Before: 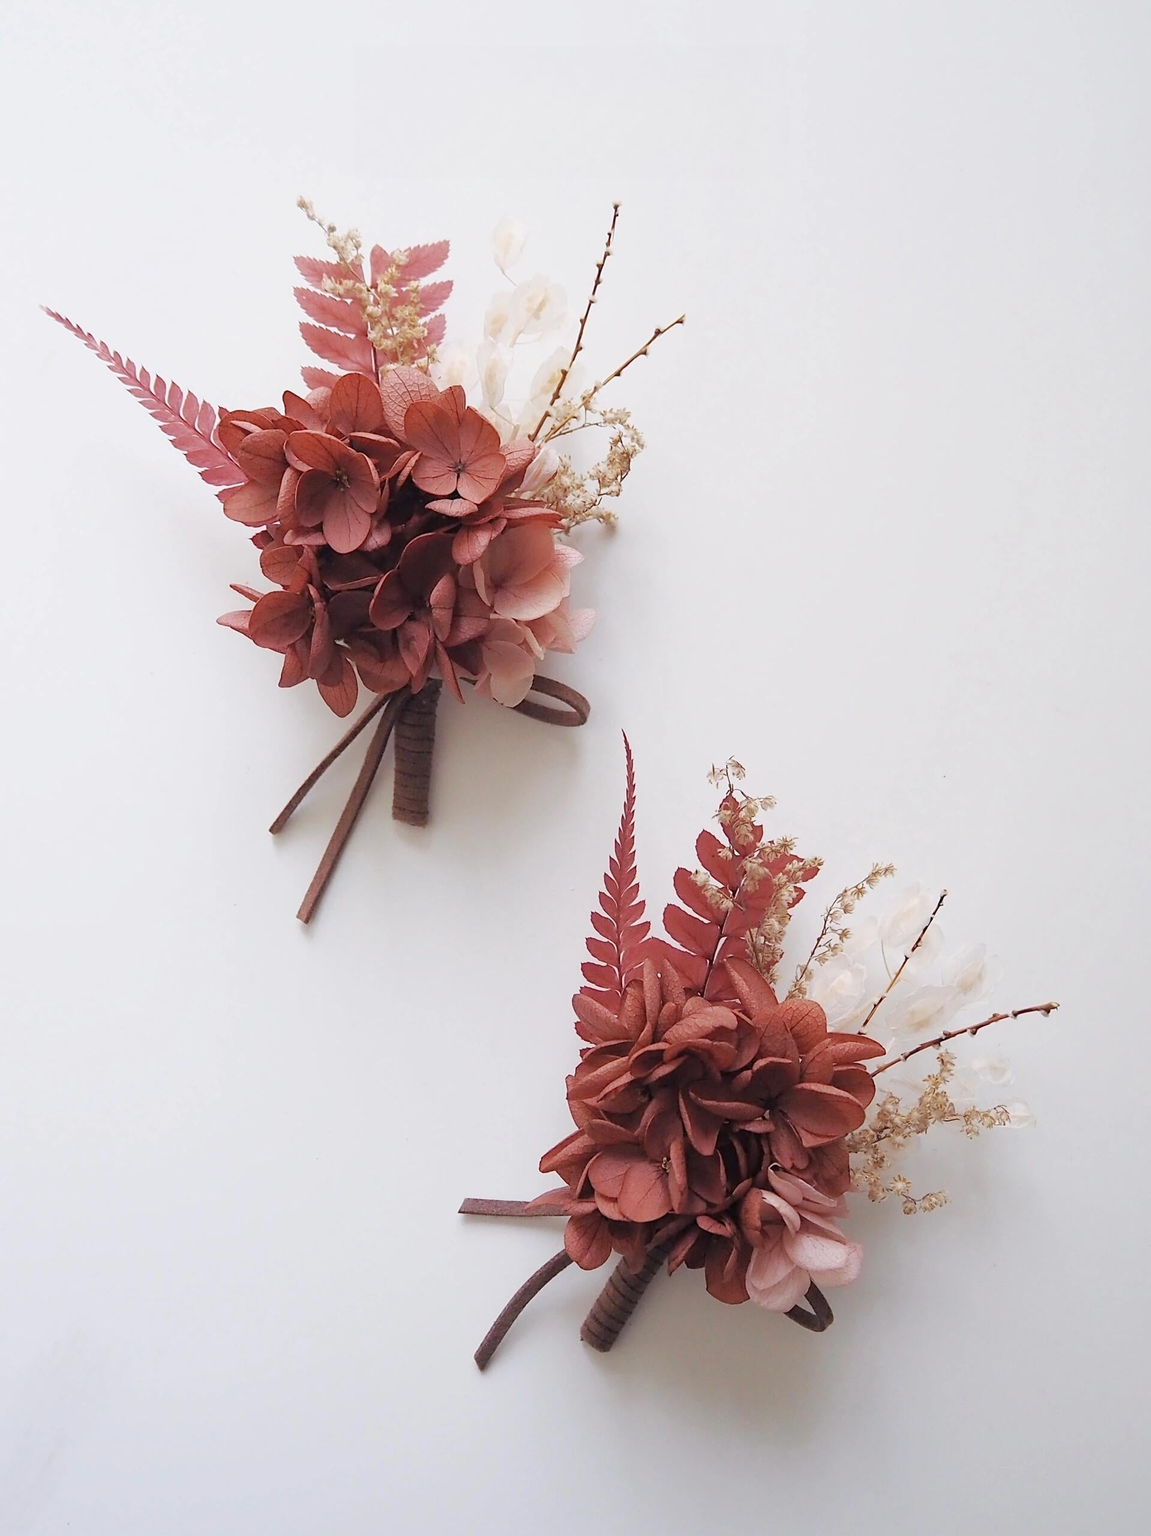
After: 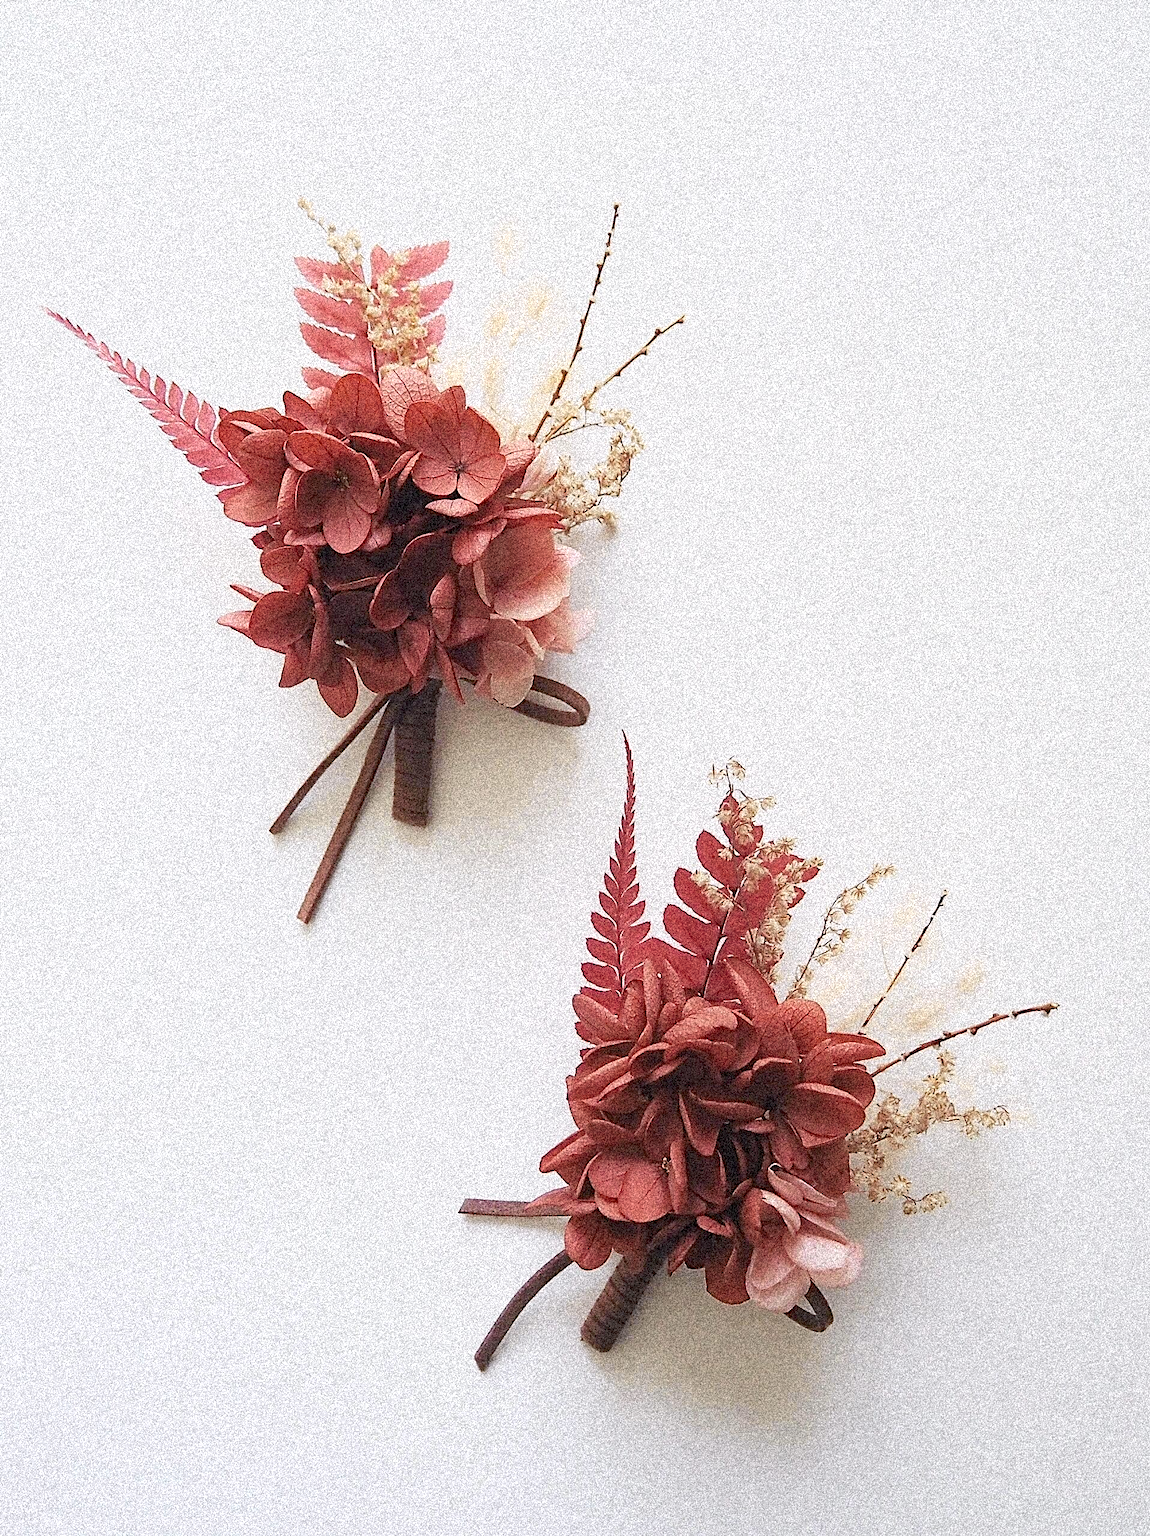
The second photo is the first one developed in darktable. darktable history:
grain: coarseness 3.75 ISO, strength 100%, mid-tones bias 0%
tone curve: curves: ch0 [(0, 0.038) (0.193, 0.212) (0.461, 0.502) (0.629, 0.731) (0.838, 0.916) (1, 0.967)]; ch1 [(0, 0) (0.35, 0.356) (0.45, 0.453) (0.504, 0.503) (0.532, 0.524) (0.558, 0.559) (0.735, 0.762) (1, 1)]; ch2 [(0, 0) (0.281, 0.266) (0.456, 0.469) (0.5, 0.5) (0.533, 0.545) (0.606, 0.607) (0.646, 0.654) (1, 1)], color space Lab, independent channels, preserve colors none
sharpen: on, module defaults
haze removal: adaptive false
